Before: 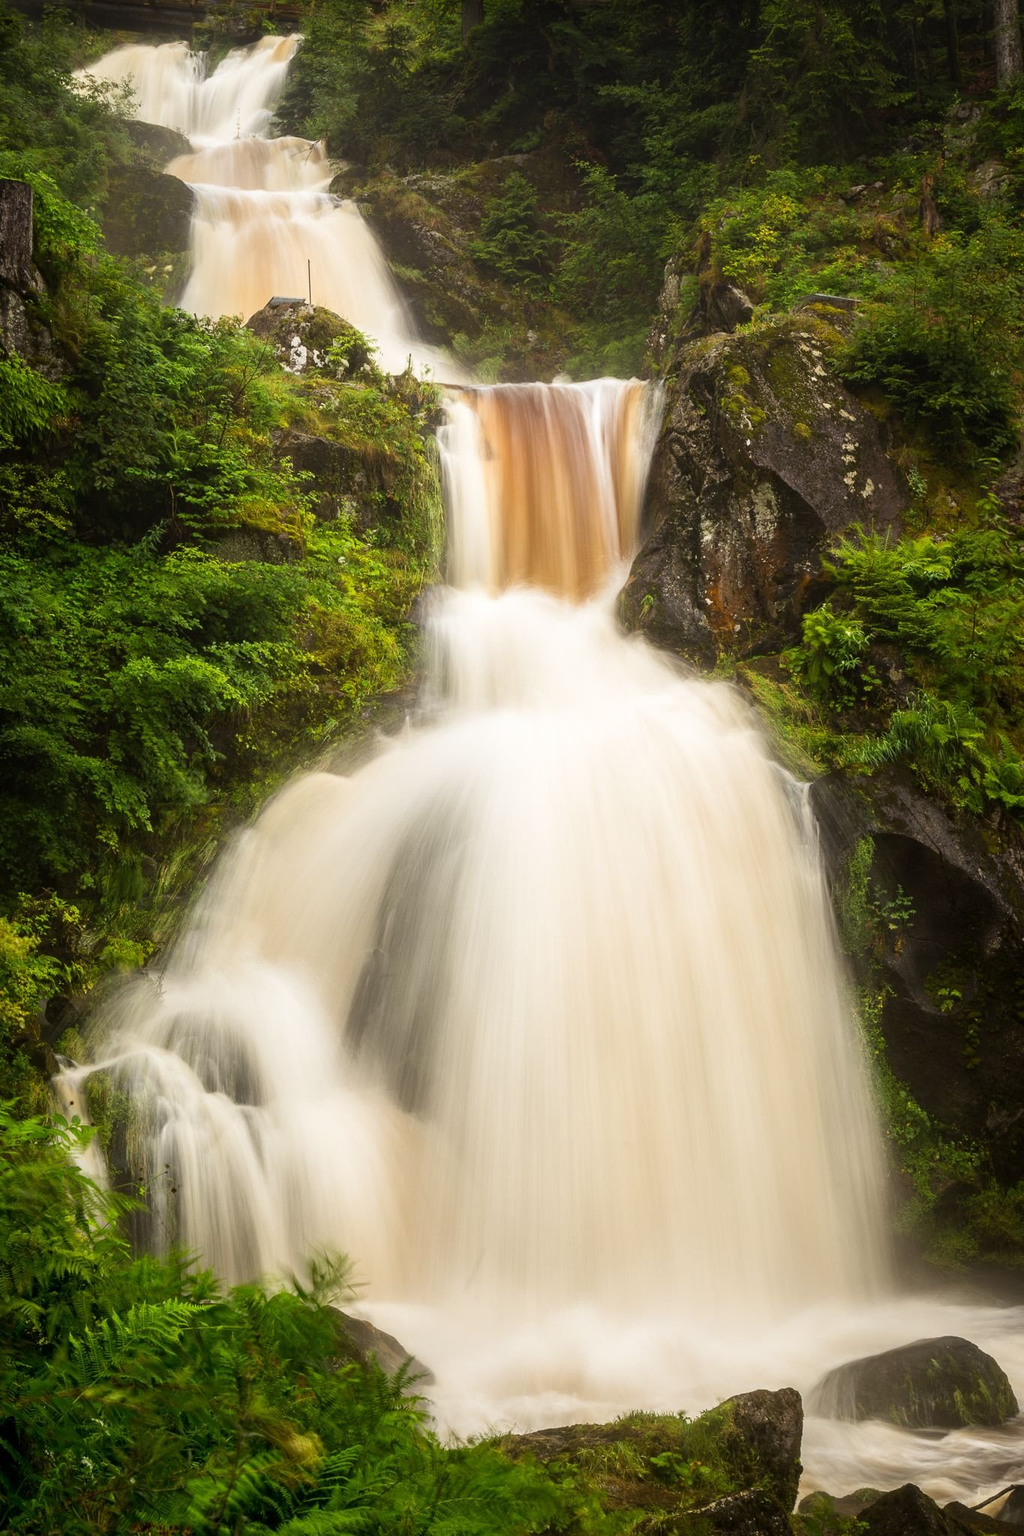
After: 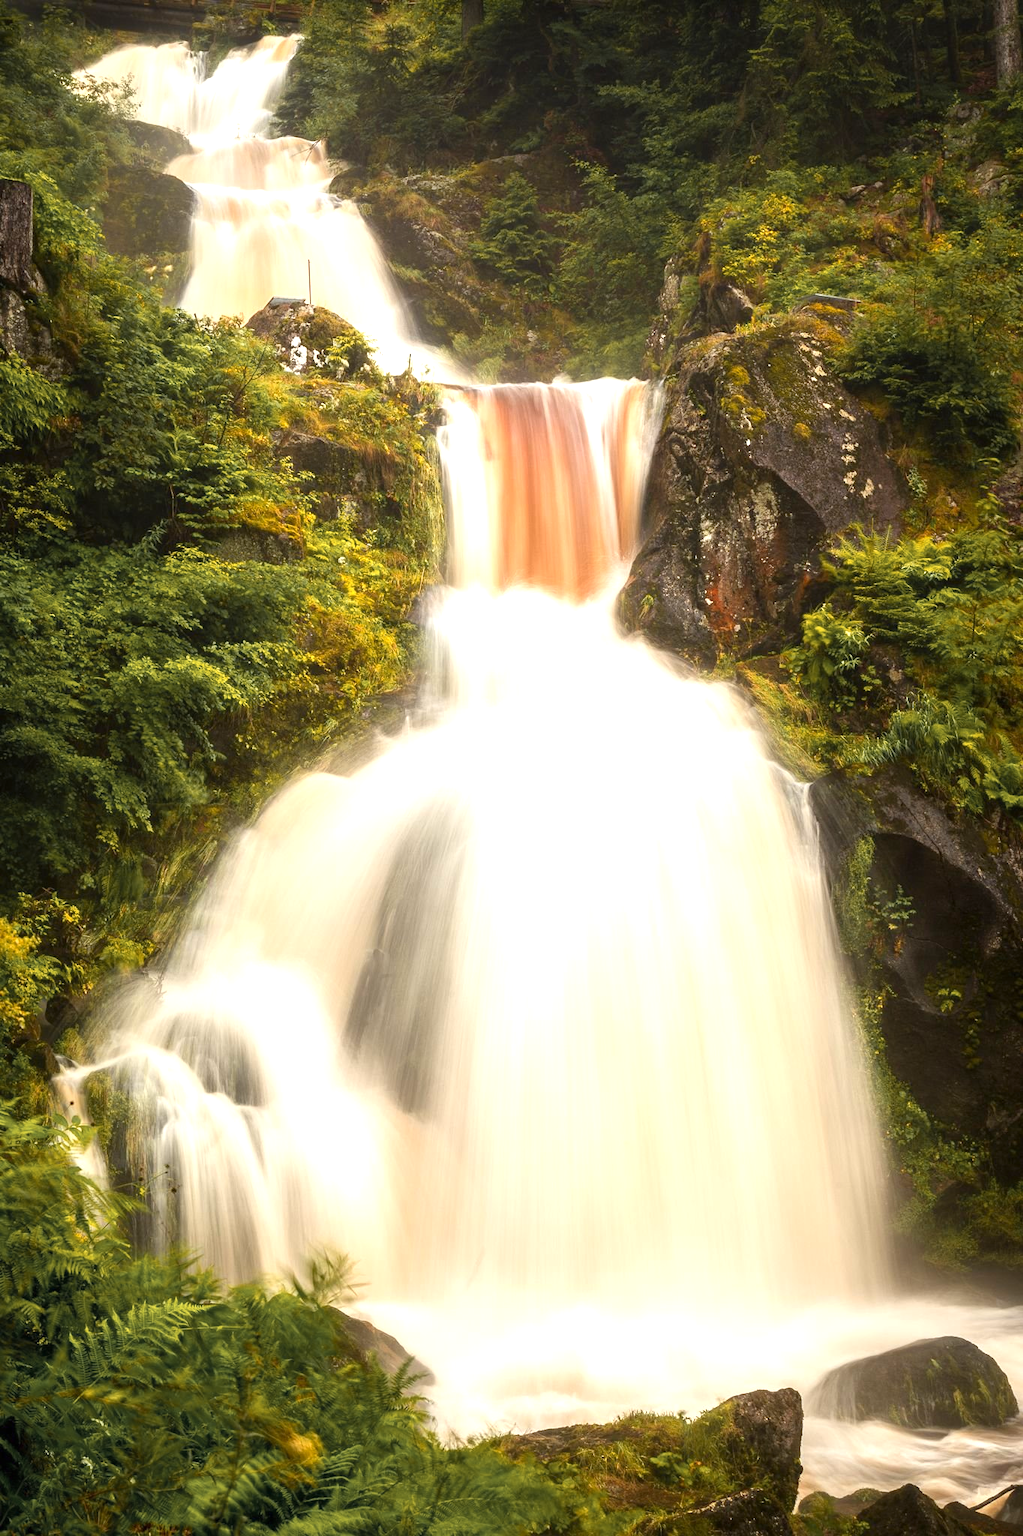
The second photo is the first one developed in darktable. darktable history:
exposure: black level correction 0, exposure 0.691 EV, compensate highlight preservation false
color zones: curves: ch1 [(0.263, 0.53) (0.376, 0.287) (0.487, 0.512) (0.748, 0.547) (1, 0.513)]; ch2 [(0.262, 0.45) (0.751, 0.477)]
